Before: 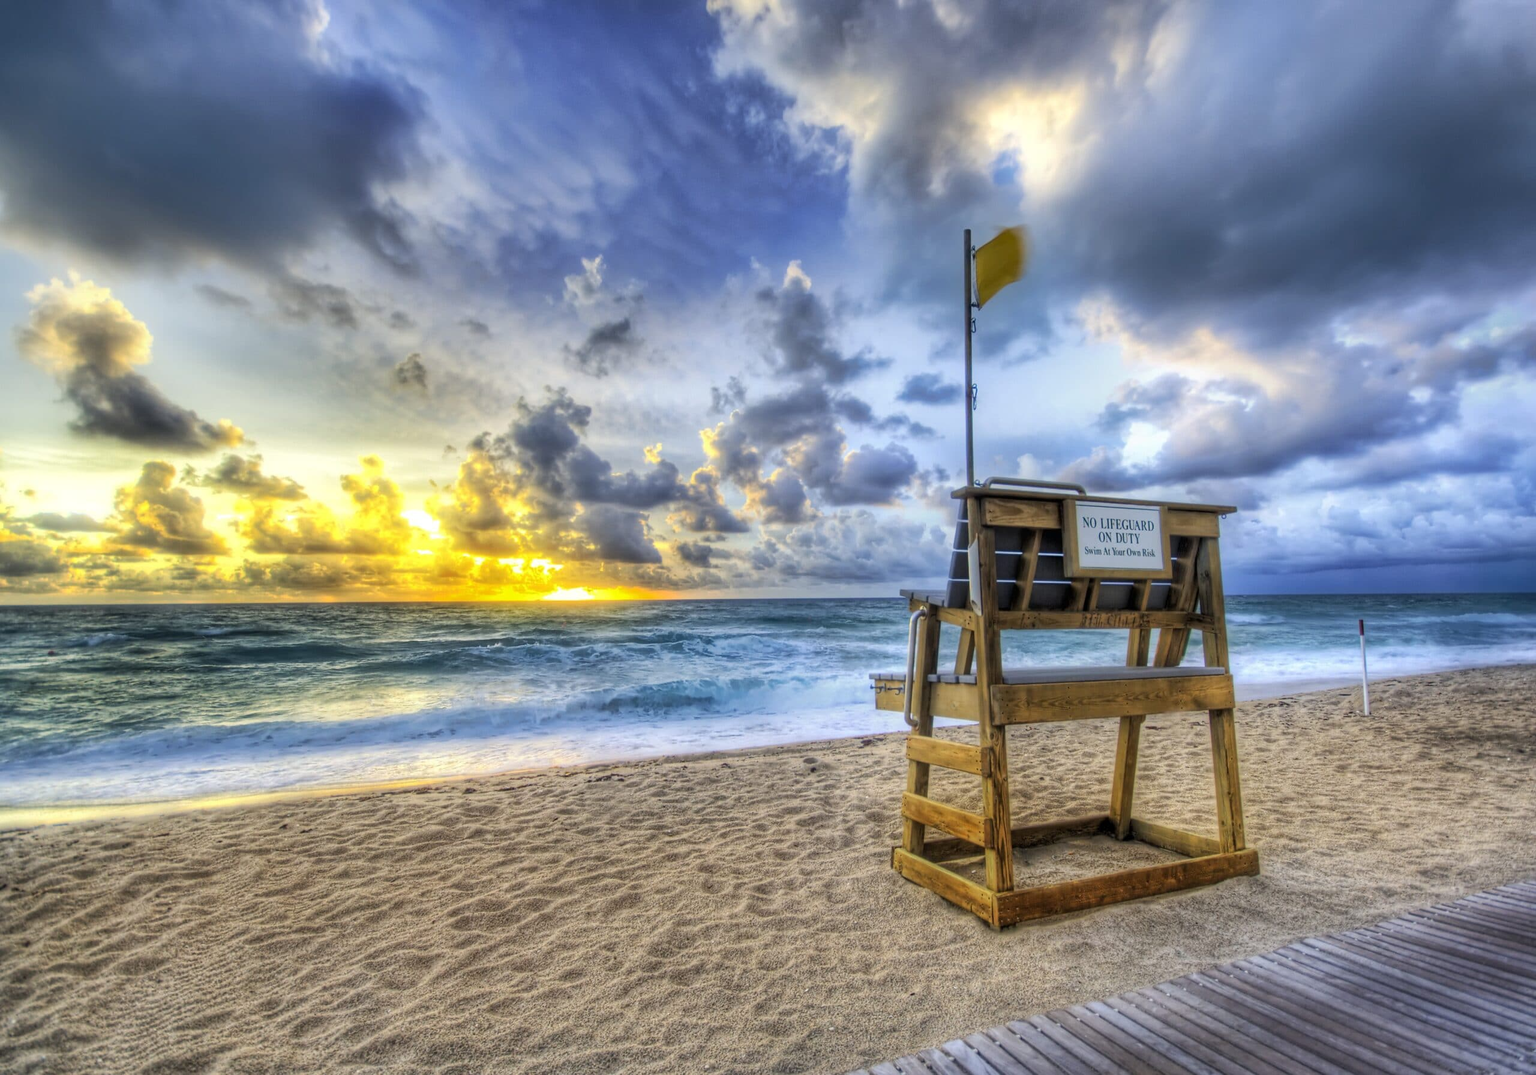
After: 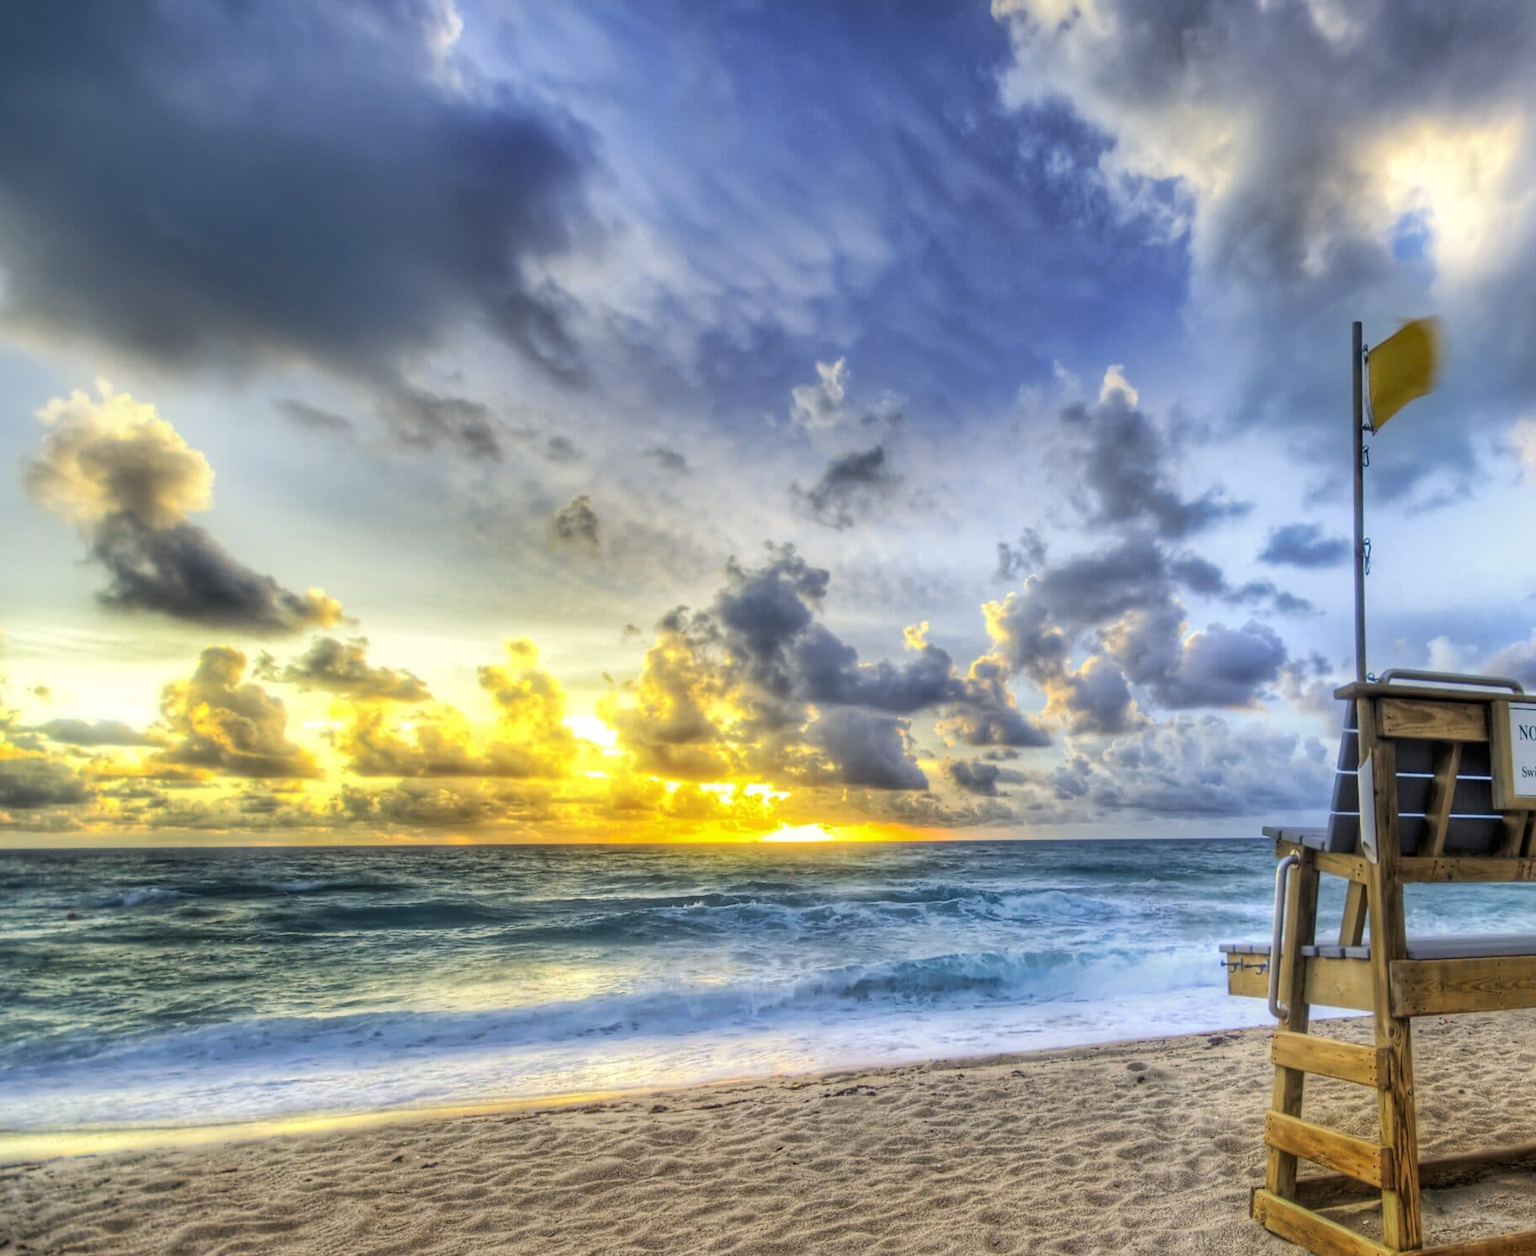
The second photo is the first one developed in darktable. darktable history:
crop: right 28.697%, bottom 16.621%
